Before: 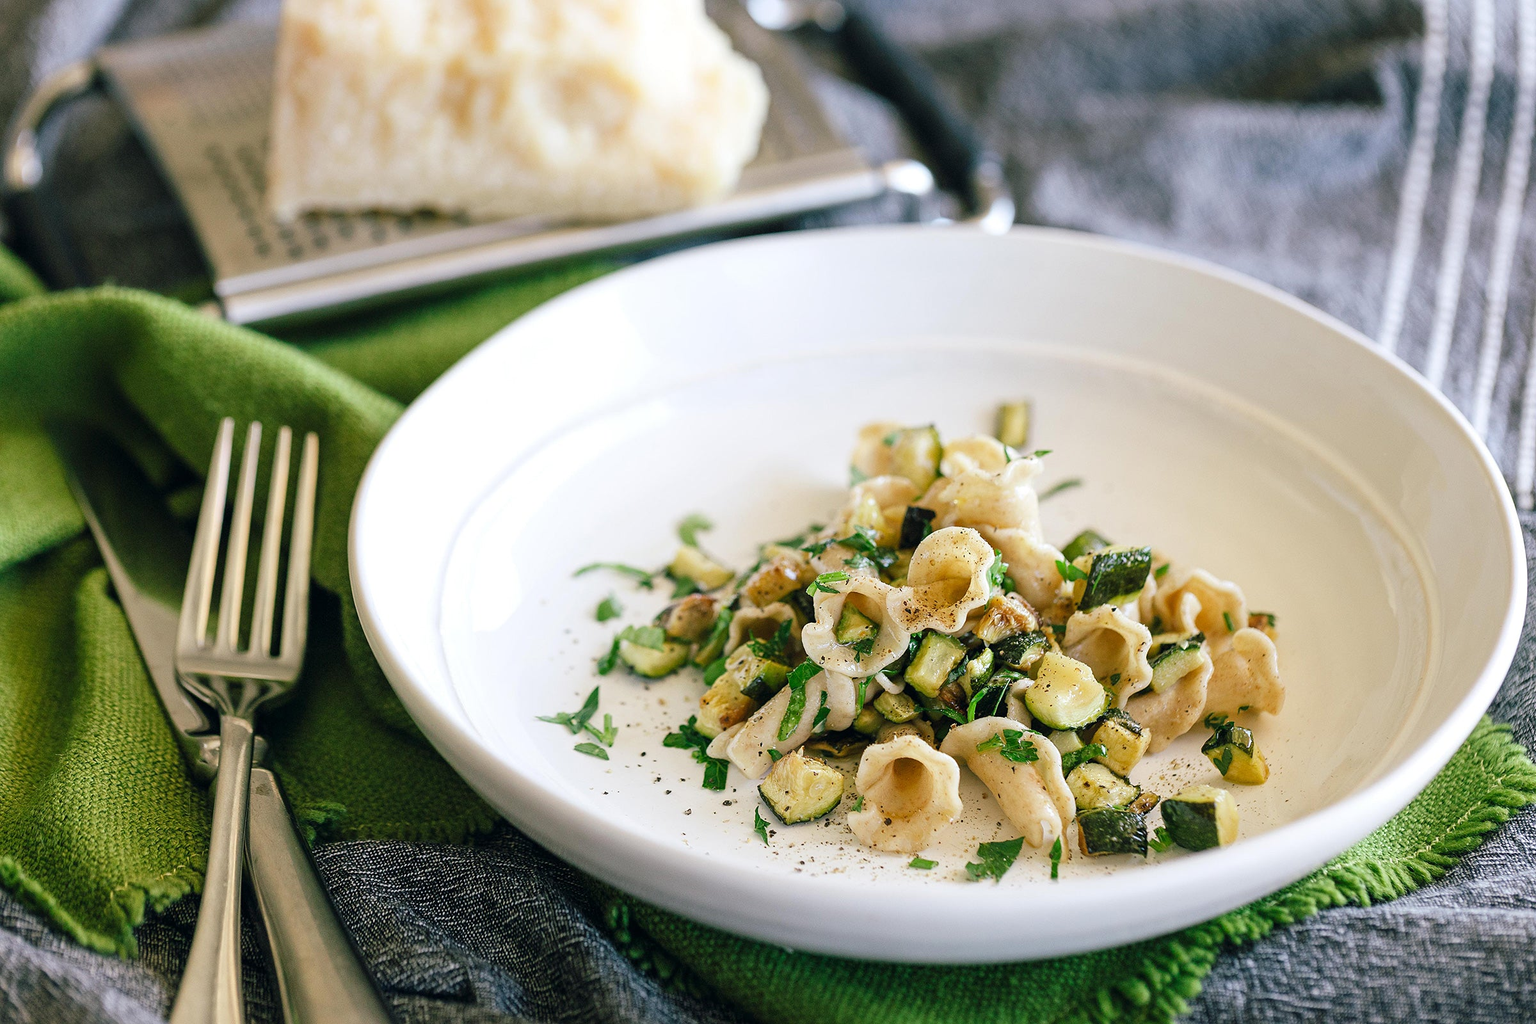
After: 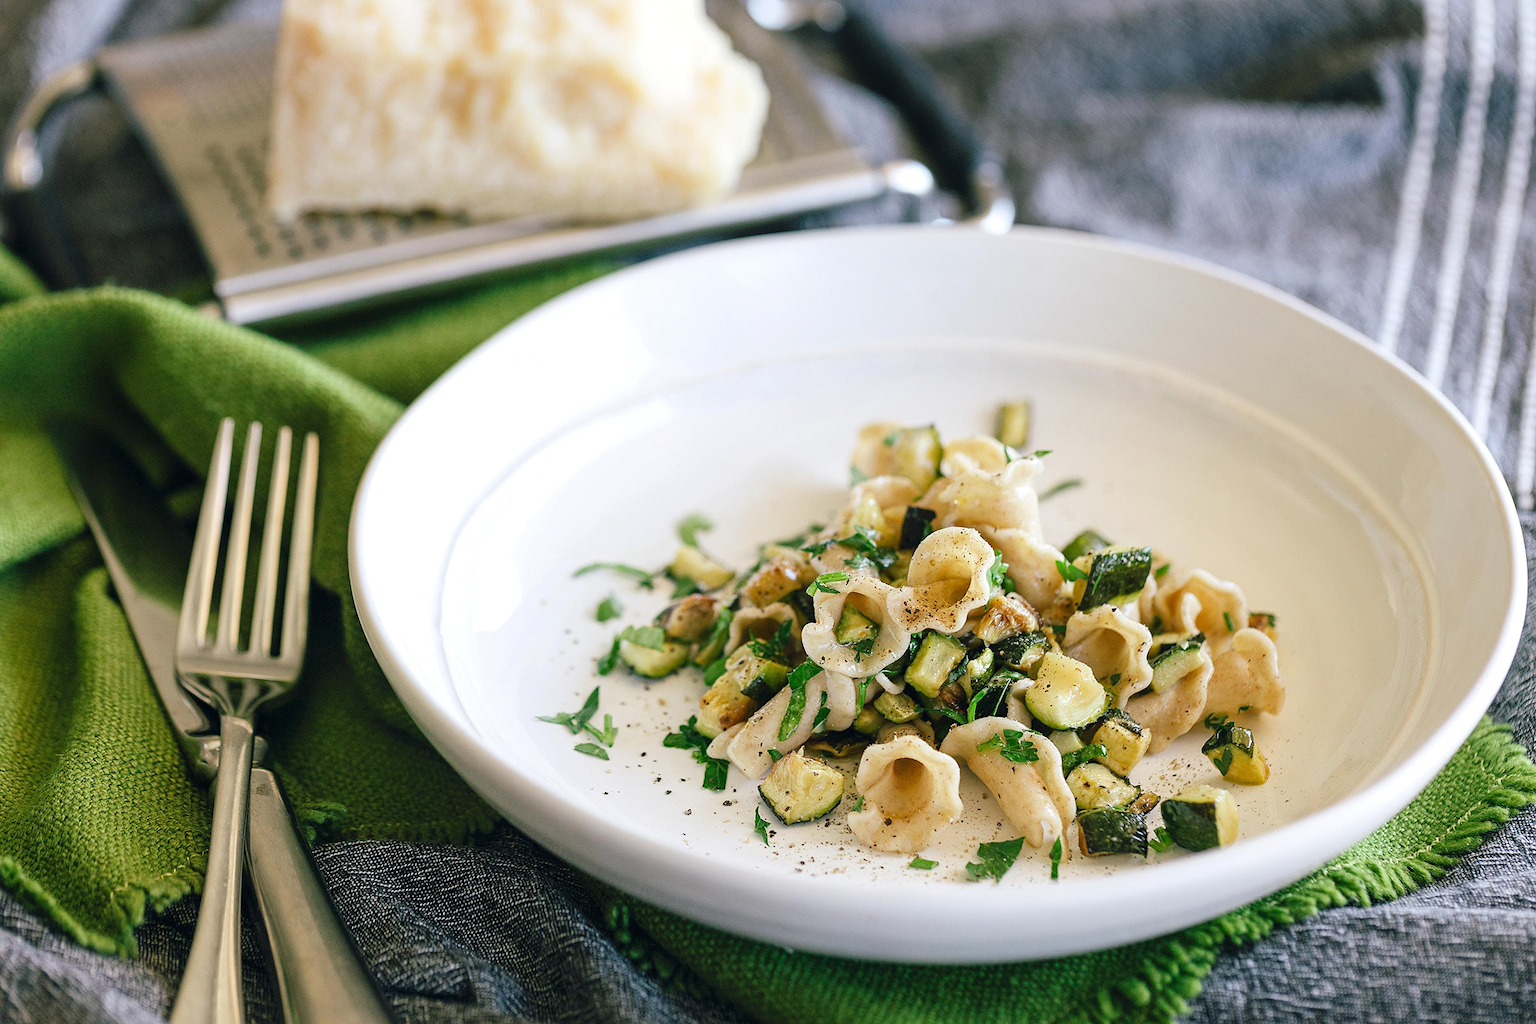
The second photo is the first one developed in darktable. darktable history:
shadows and highlights: shadows 62.68, white point adjustment 0.339, highlights -33.82, compress 83.44%
